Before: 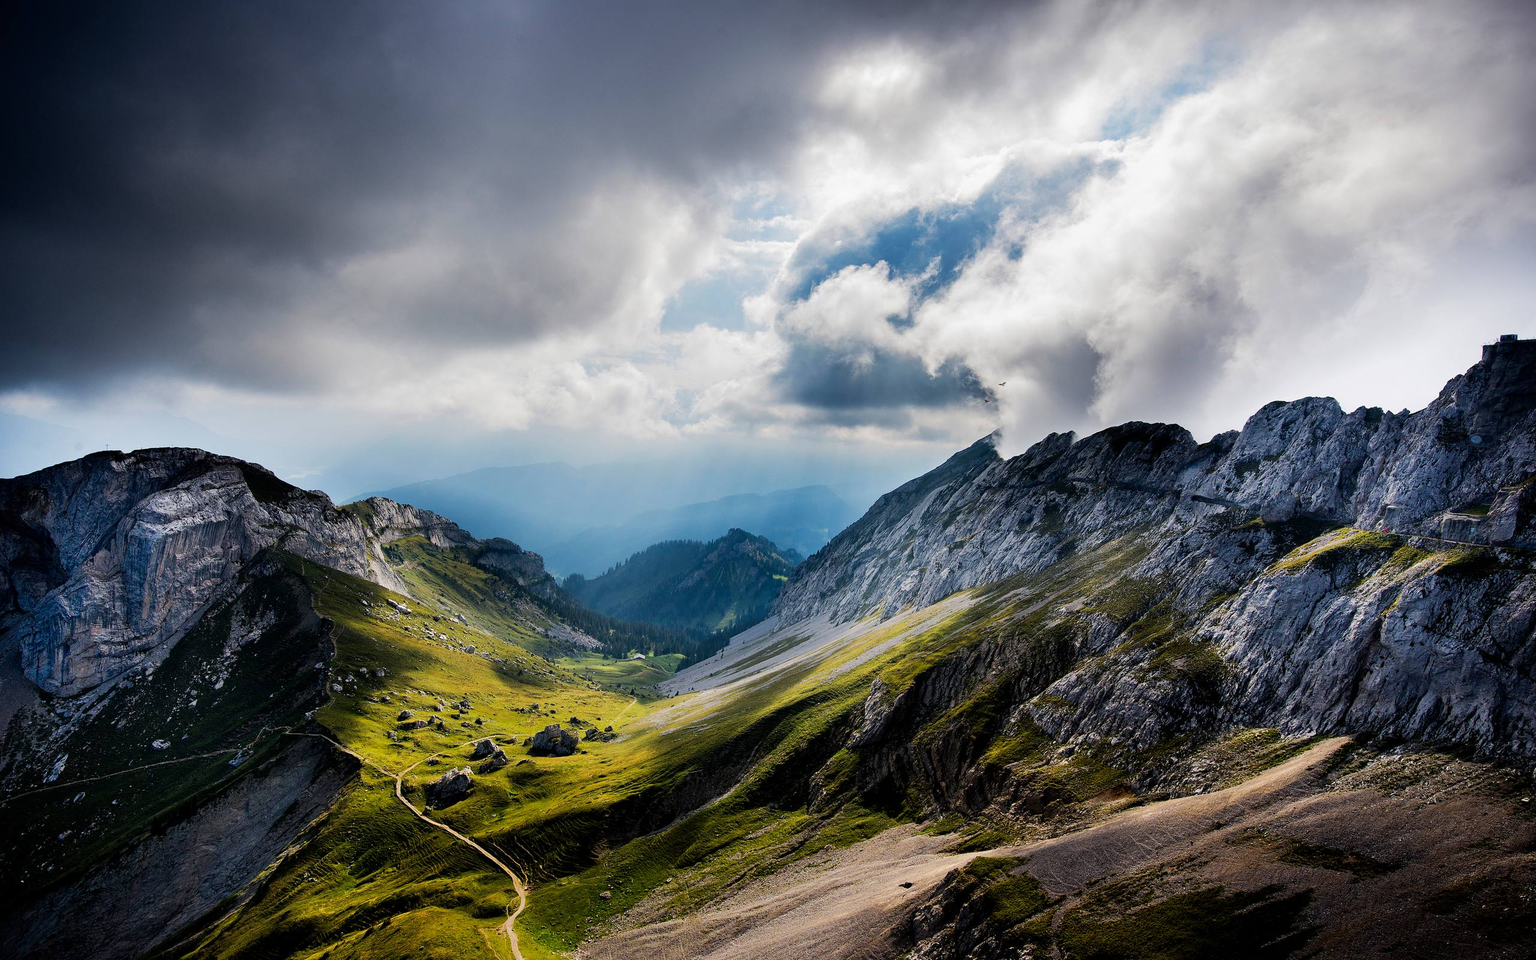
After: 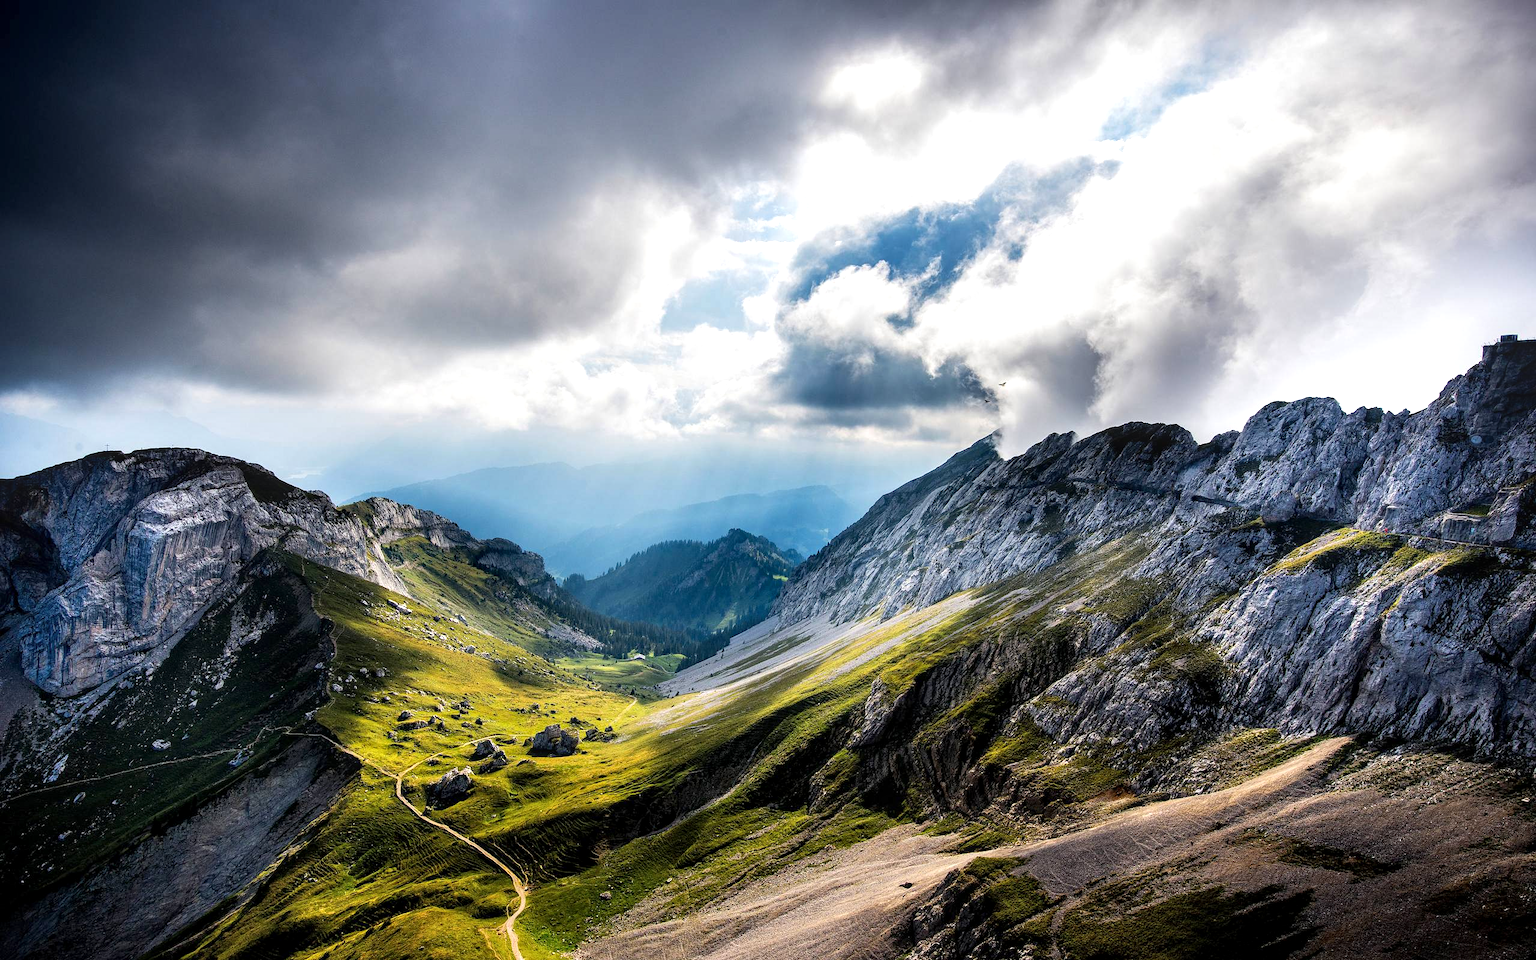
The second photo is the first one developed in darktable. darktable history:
exposure: black level correction 0, exposure 0.498 EV, compensate highlight preservation false
local contrast: on, module defaults
